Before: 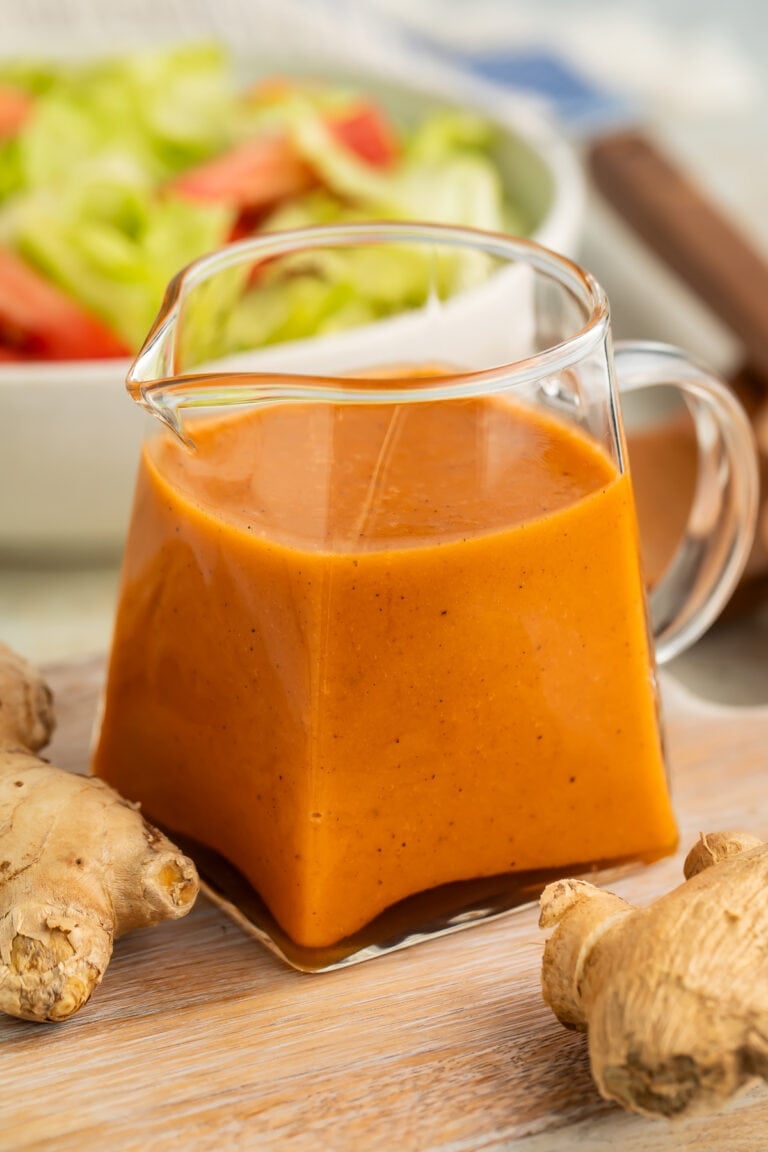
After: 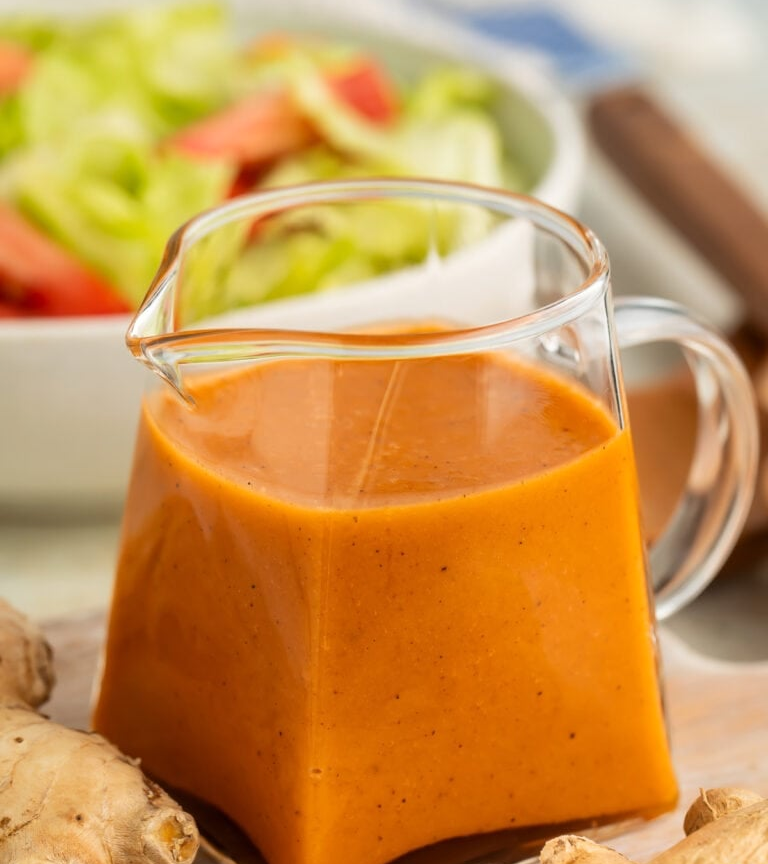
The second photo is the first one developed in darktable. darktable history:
tone equalizer: on, module defaults
crop: top 3.857%, bottom 21.132%
